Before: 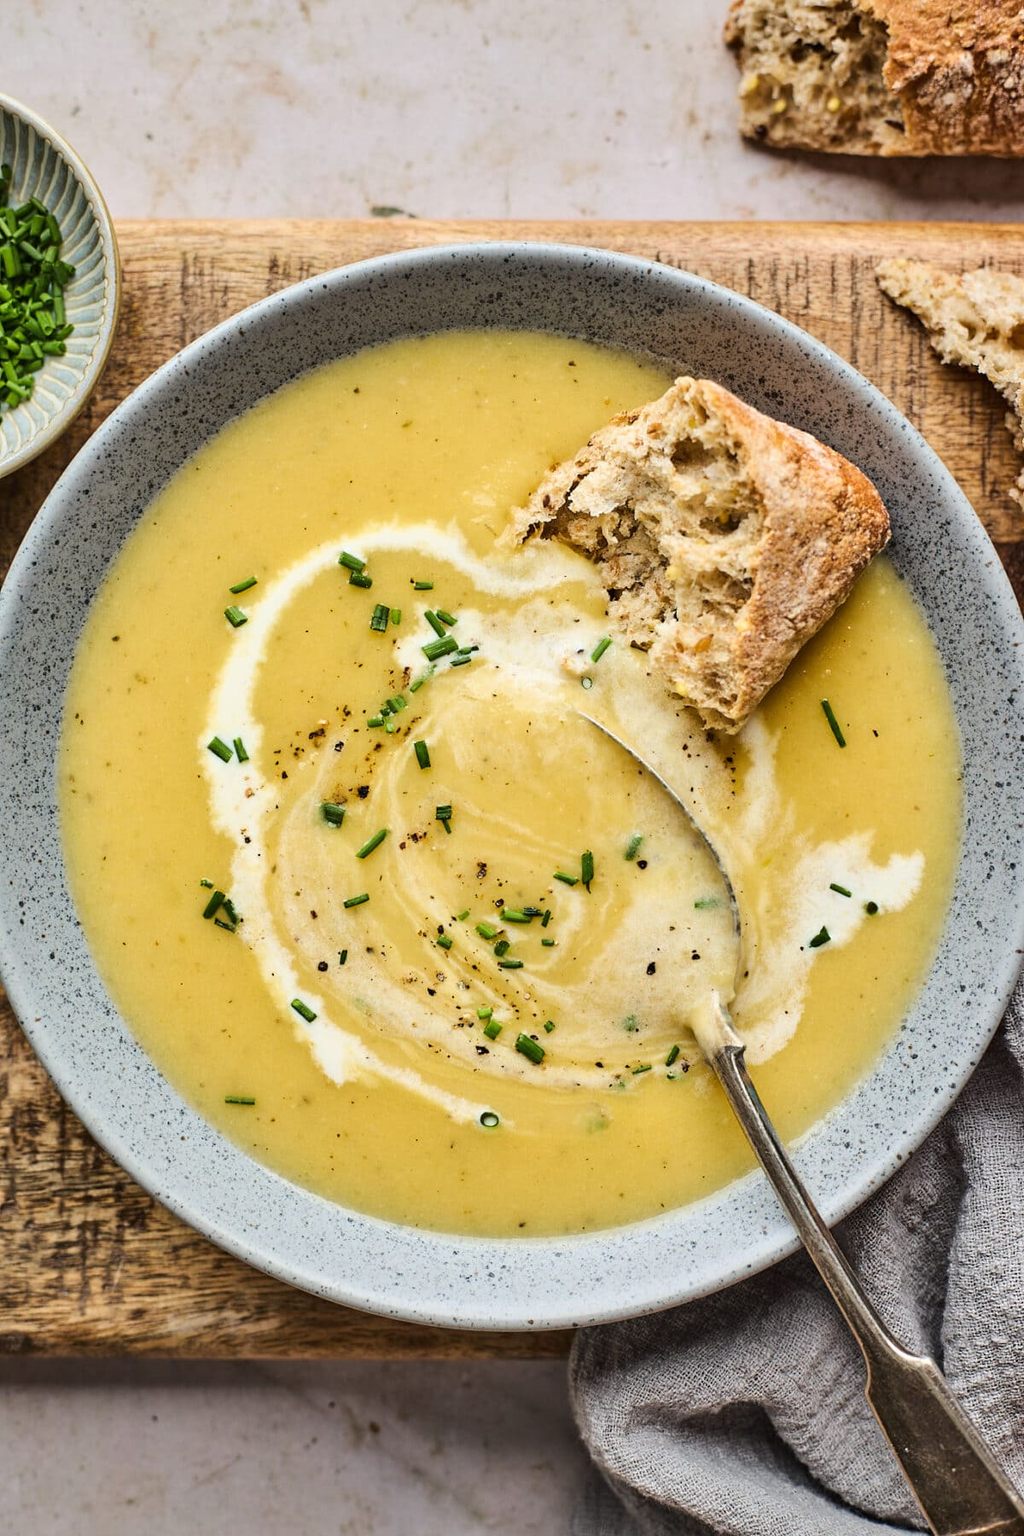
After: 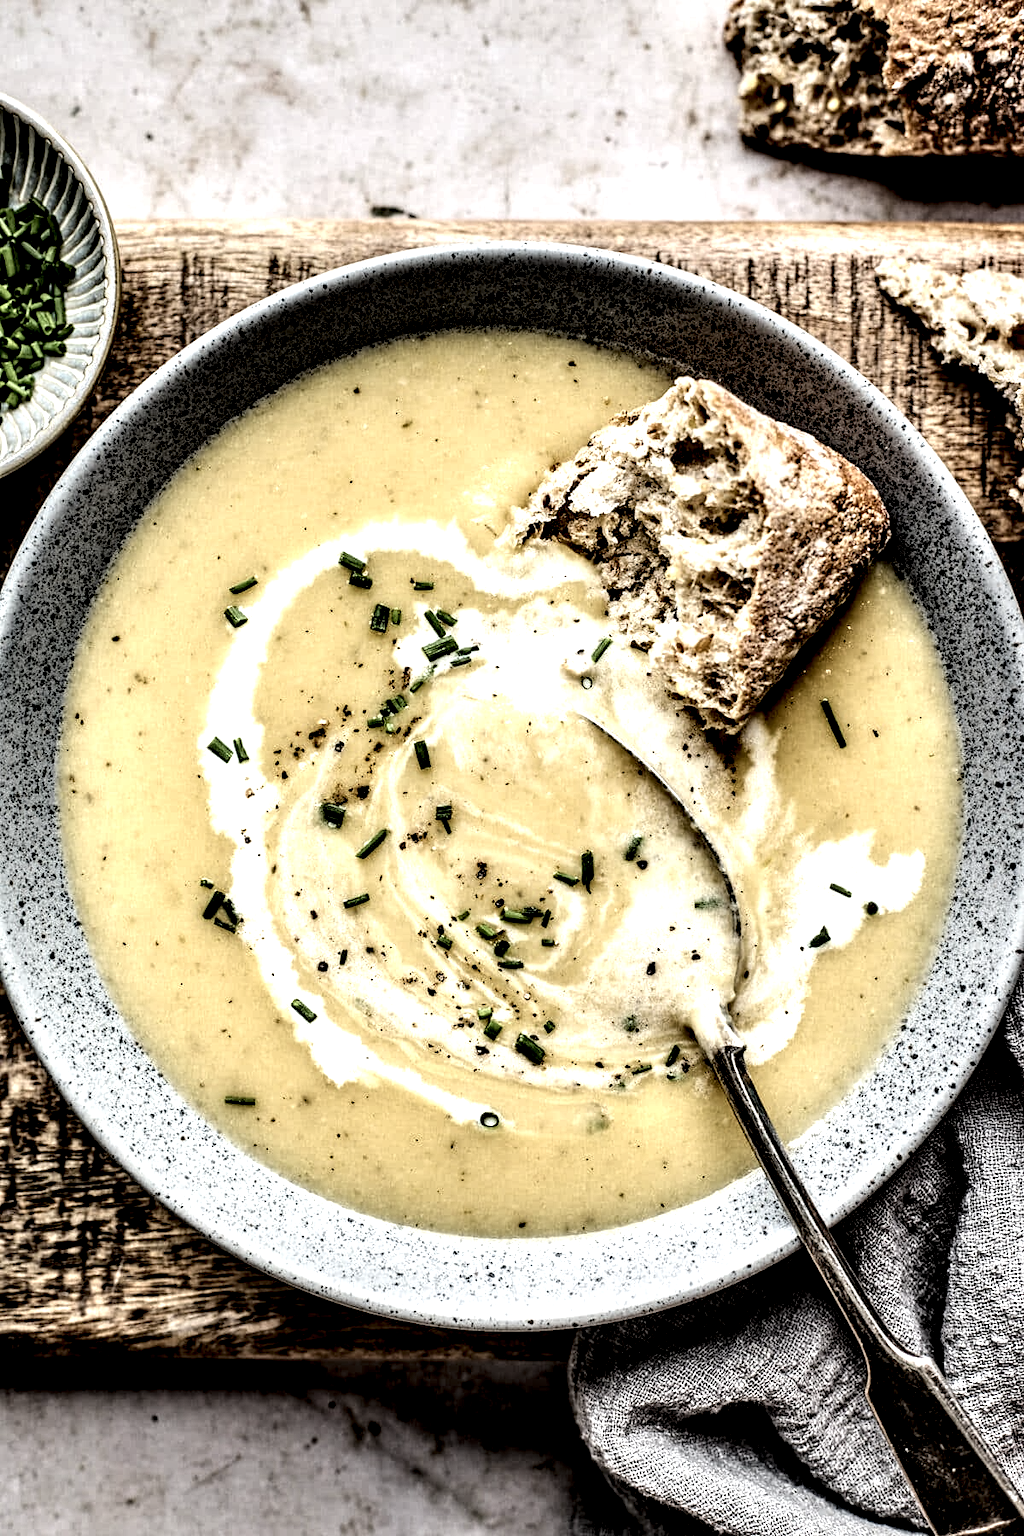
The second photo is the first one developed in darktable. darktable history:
local contrast: highlights 116%, shadows 40%, detail 291%
contrast brightness saturation: contrast 0.102, saturation -0.373
